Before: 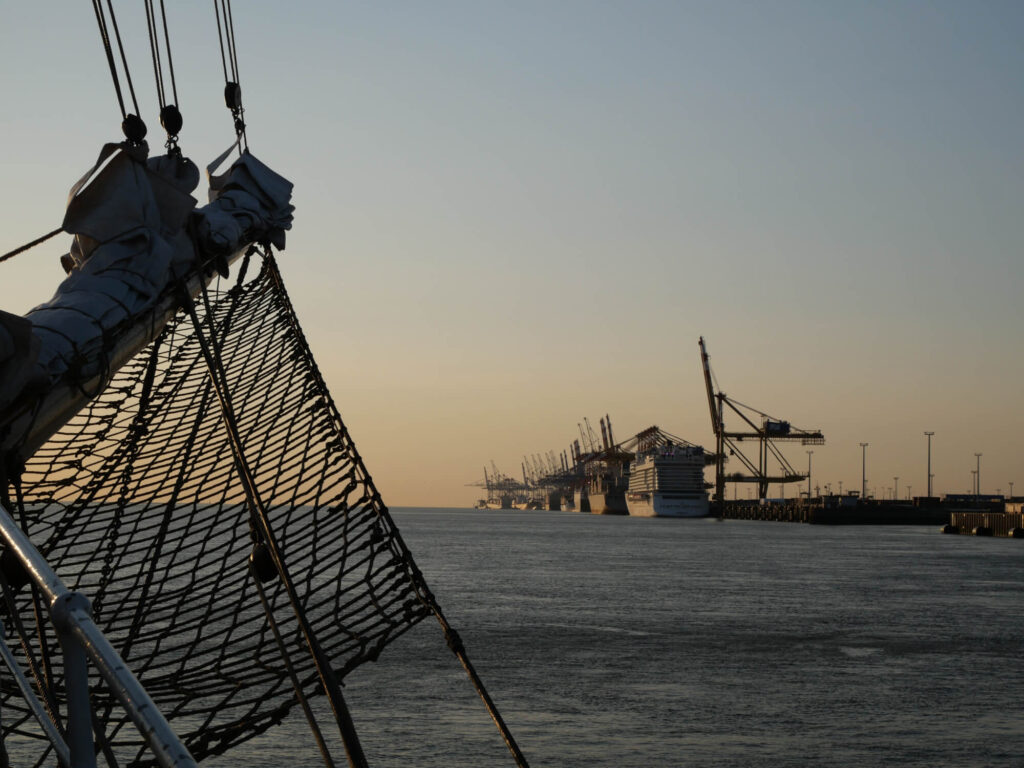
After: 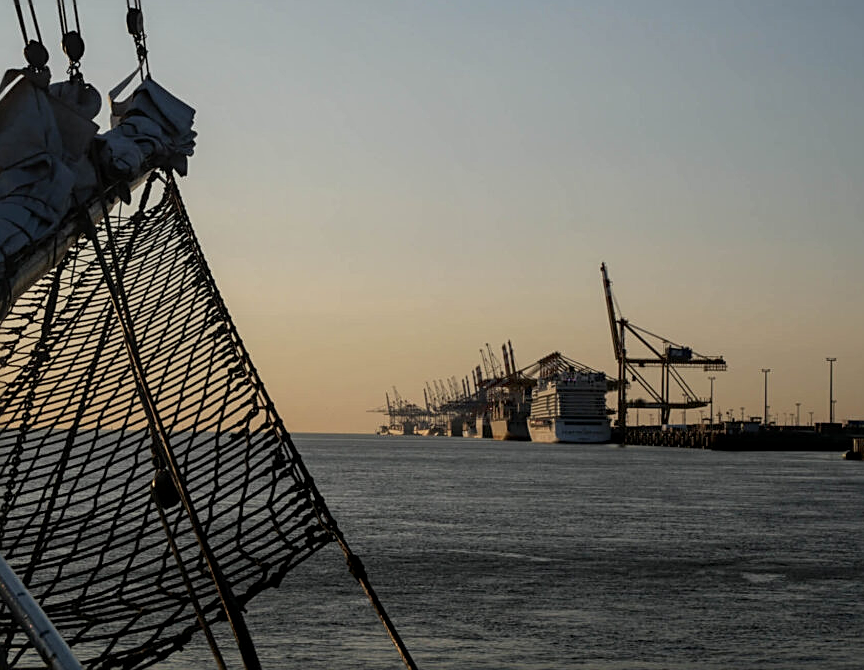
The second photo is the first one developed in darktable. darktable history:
sharpen: on, module defaults
crop and rotate: left 9.66%, top 9.751%, right 5.91%, bottom 2.992%
local contrast: on, module defaults
